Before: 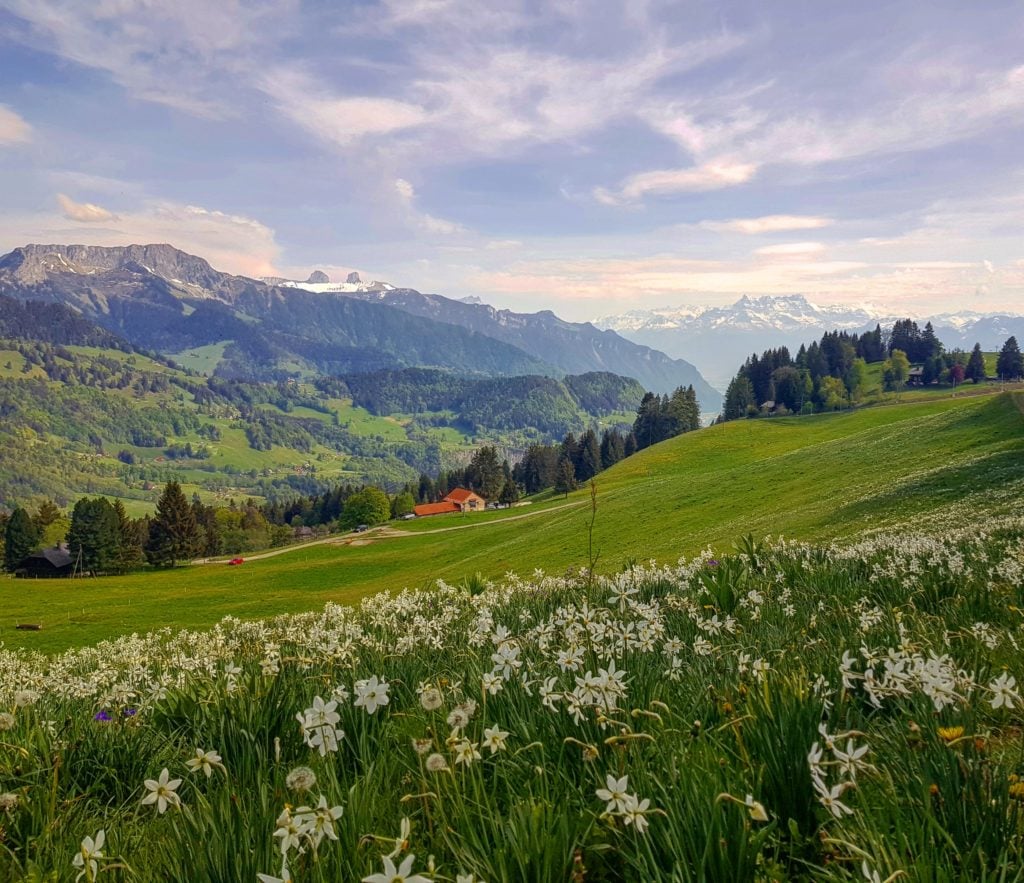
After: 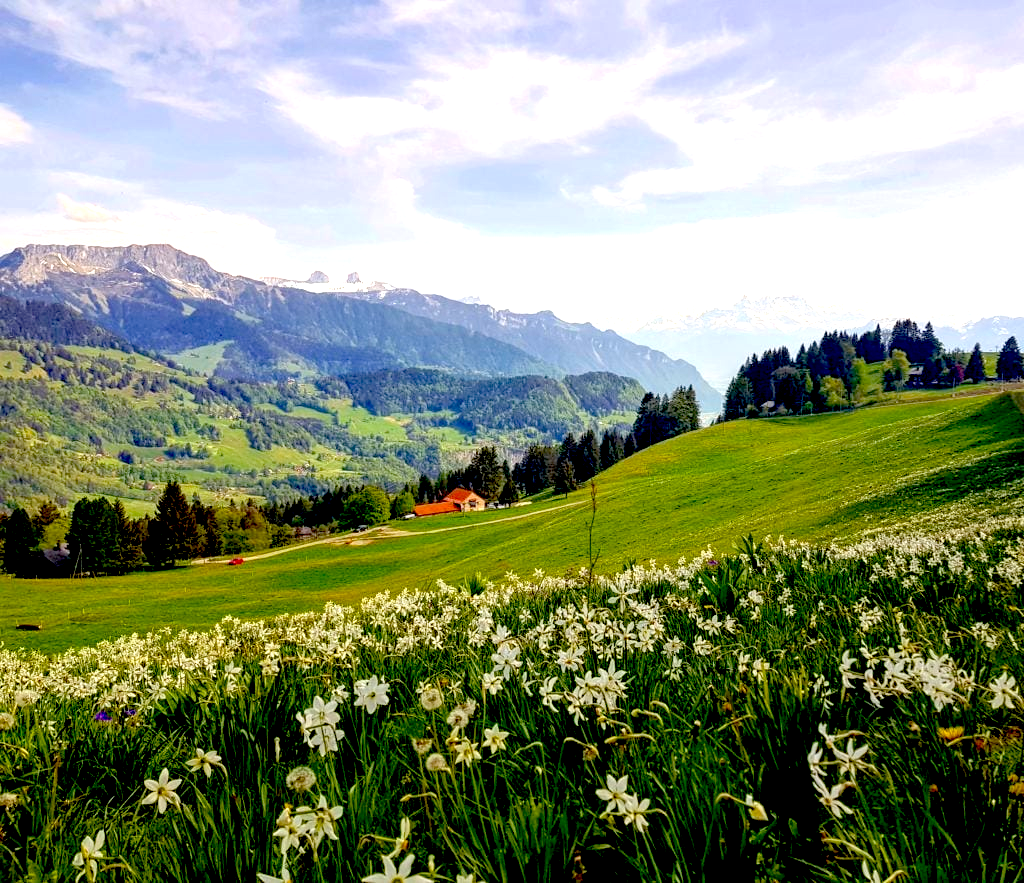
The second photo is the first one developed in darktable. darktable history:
color calibration: illuminant same as pipeline (D50), adaptation XYZ, x 0.346, y 0.358, temperature 5014.47 K
exposure: black level correction 0.037, exposure 0.906 EV, compensate highlight preservation false
